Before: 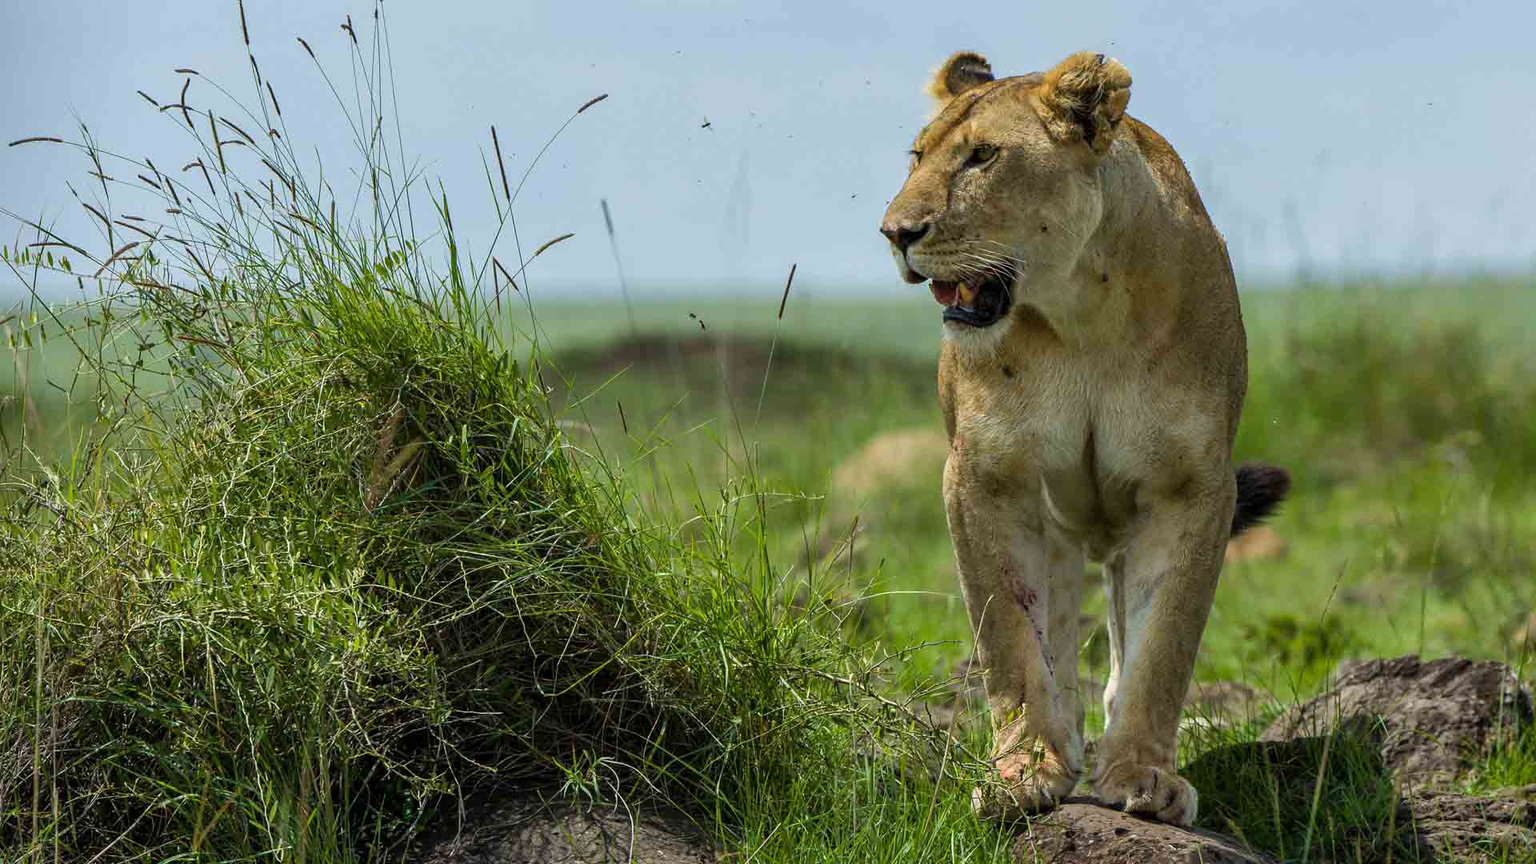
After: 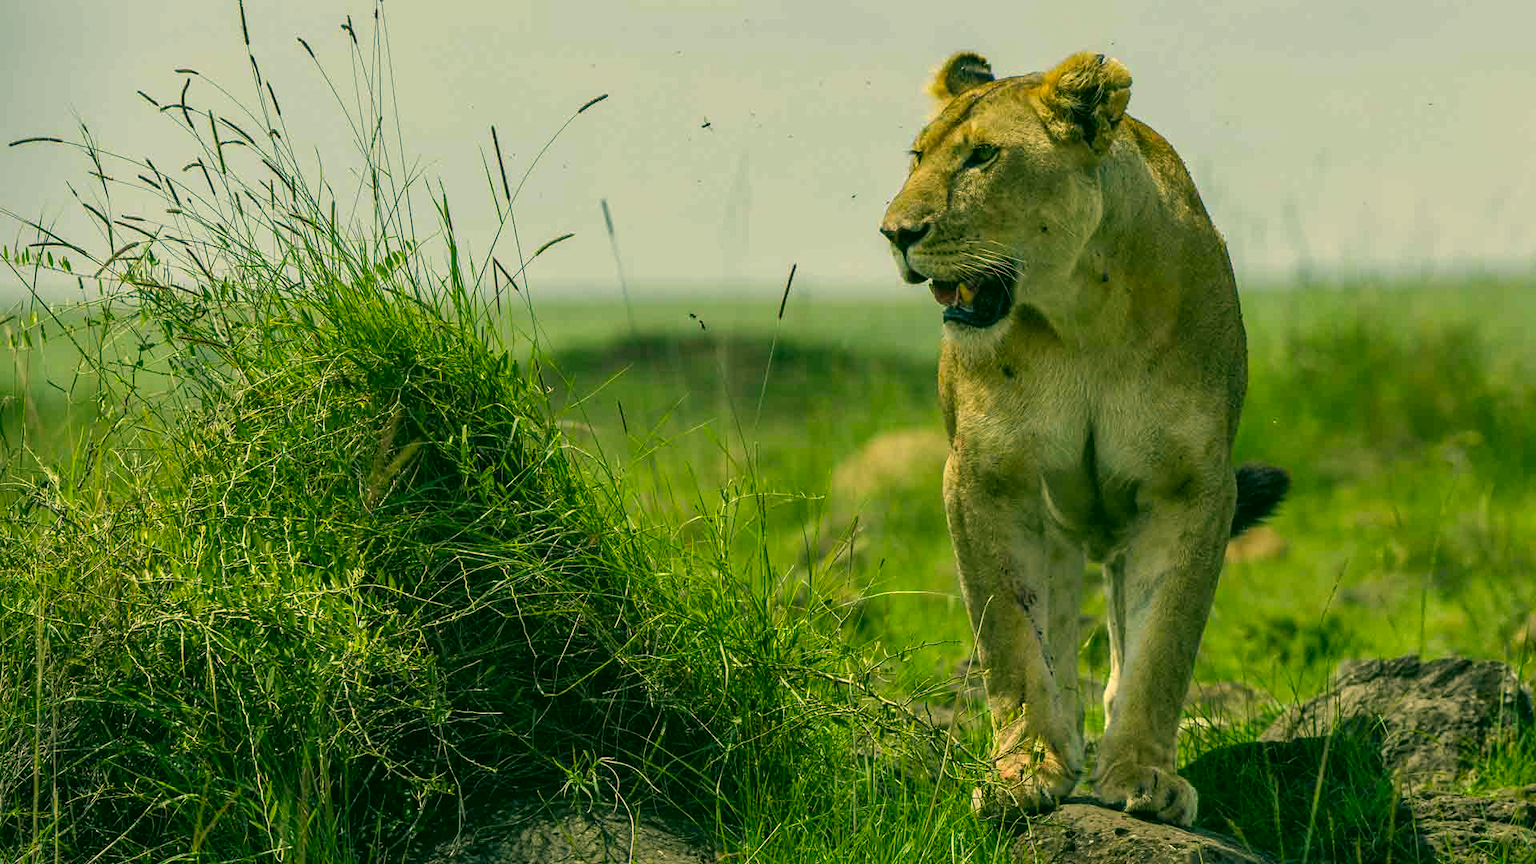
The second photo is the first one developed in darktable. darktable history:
color correction: highlights a* 5.62, highlights b* 33.42, shadows a* -25.45, shadows b* 4
